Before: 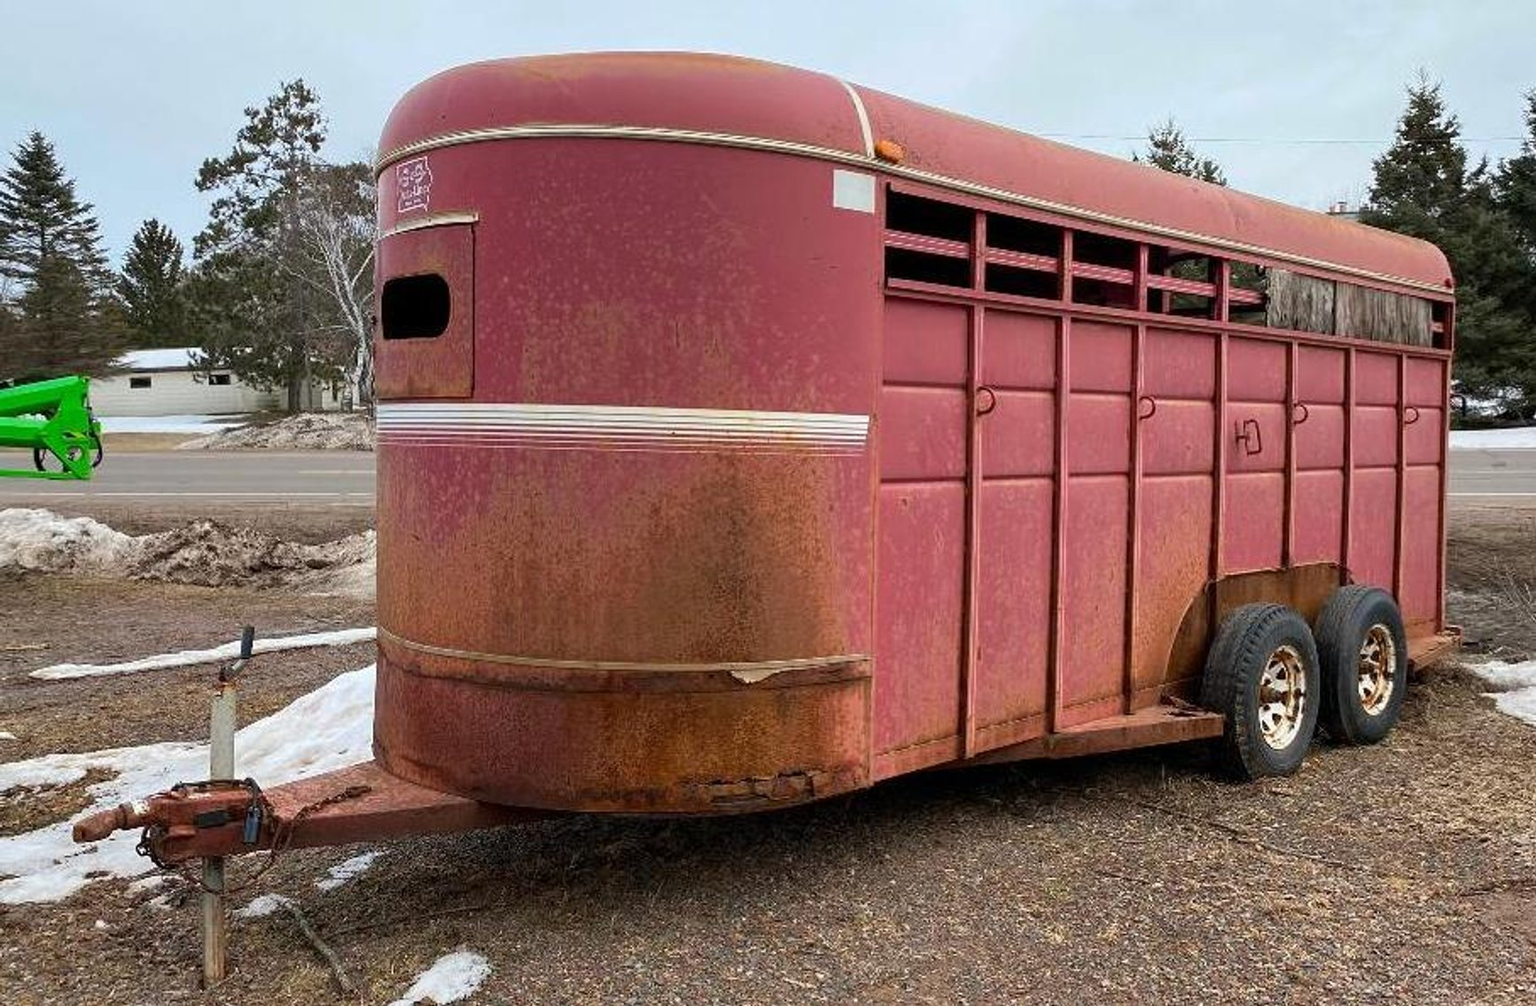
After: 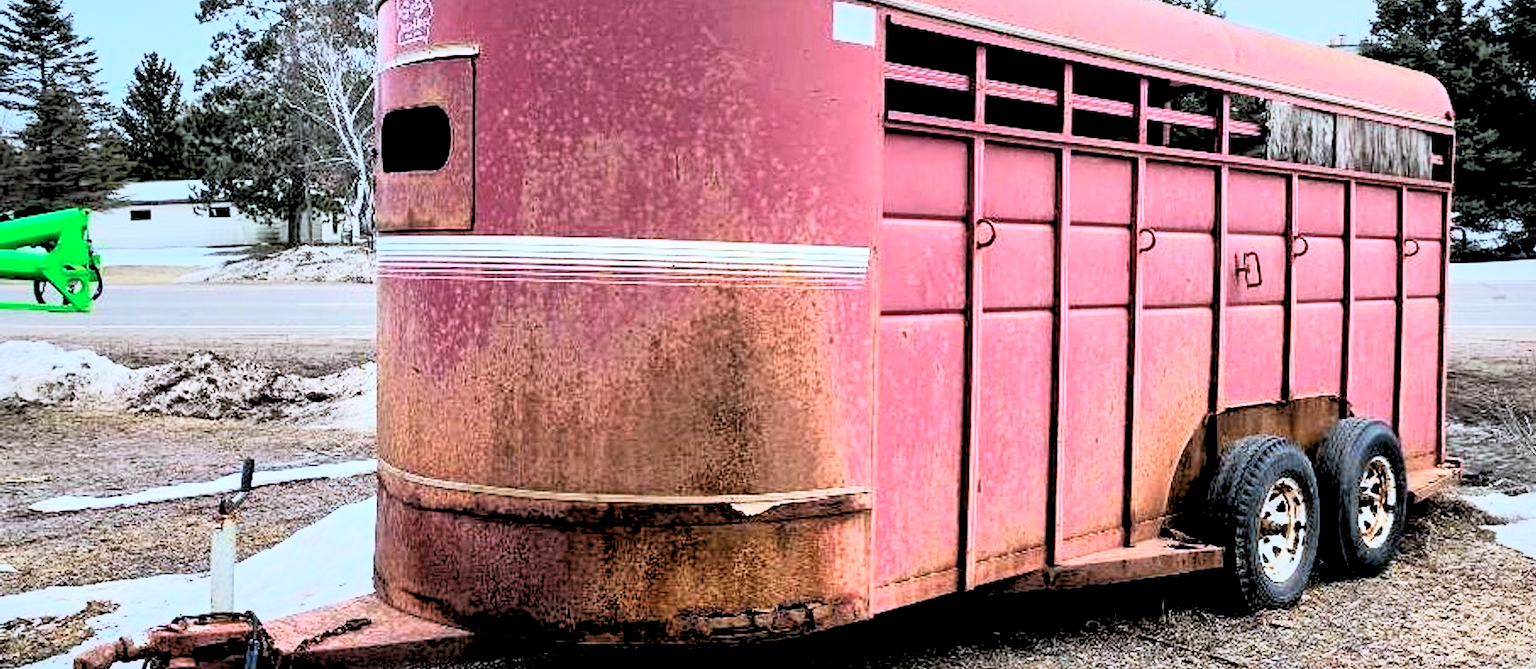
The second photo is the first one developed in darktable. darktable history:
crop: top 16.727%, bottom 16.727%
rgb curve: curves: ch0 [(0, 0) (0.21, 0.15) (0.24, 0.21) (0.5, 0.75) (0.75, 0.96) (0.89, 0.99) (1, 1)]; ch1 [(0, 0.02) (0.21, 0.13) (0.25, 0.2) (0.5, 0.67) (0.75, 0.9) (0.89, 0.97) (1, 1)]; ch2 [(0, 0.02) (0.21, 0.13) (0.25, 0.2) (0.5, 0.67) (0.75, 0.9) (0.89, 0.97) (1, 1)], compensate middle gray true
color calibration: x 0.38, y 0.39, temperature 4086.04 K
rgb levels: preserve colors sum RGB, levels [[0.038, 0.433, 0.934], [0, 0.5, 1], [0, 0.5, 1]]
local contrast: mode bilateral grid, contrast 25, coarseness 60, detail 151%, midtone range 0.2
